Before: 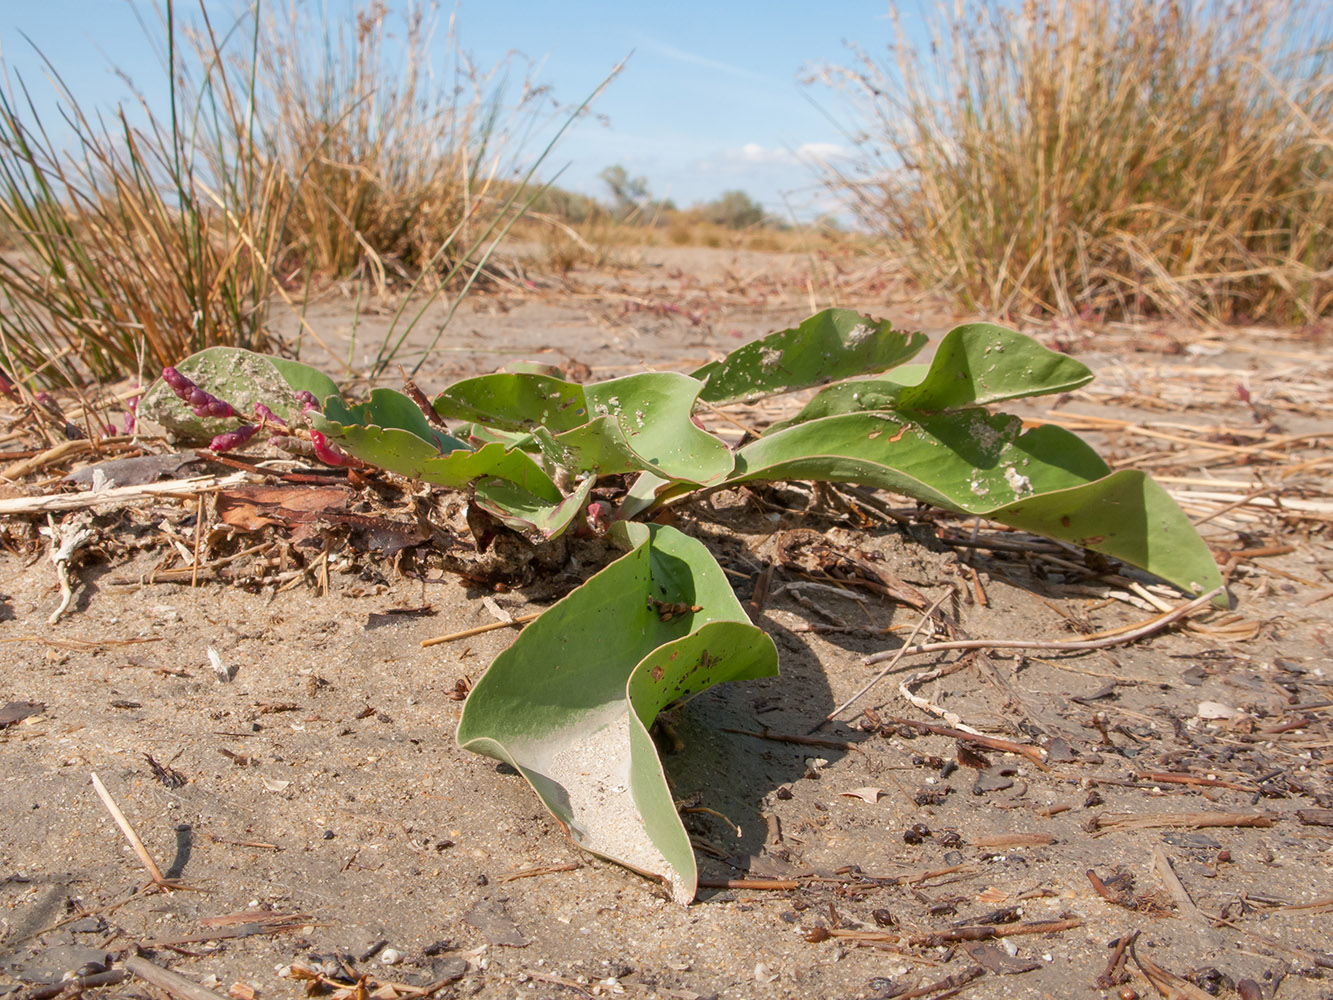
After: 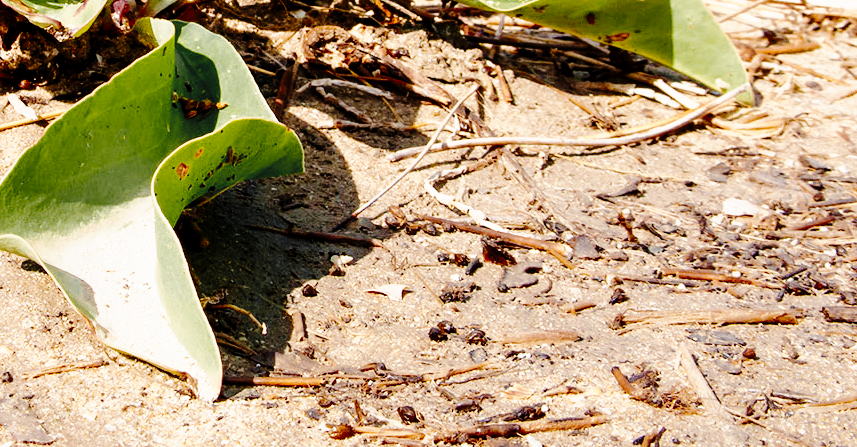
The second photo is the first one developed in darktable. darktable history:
crop and rotate: left 35.674%, top 50.387%, bottom 4.911%
base curve: curves: ch0 [(0, 0) (0.028, 0.03) (0.121, 0.232) (0.46, 0.748) (0.859, 0.968) (1, 1)], preserve colors none
velvia: on, module defaults
color zones: curves: ch0 [(0.035, 0.242) (0.25, 0.5) (0.384, 0.214) (0.488, 0.255) (0.75, 0.5)]; ch1 [(0.063, 0.379) (0.25, 0.5) (0.354, 0.201) (0.489, 0.085) (0.729, 0.271)]; ch2 [(0.25, 0.5) (0.38, 0.517) (0.442, 0.51) (0.735, 0.456)]
tone curve: curves: ch0 [(0, 0) (0.003, 0.003) (0.011, 0.005) (0.025, 0.008) (0.044, 0.012) (0.069, 0.02) (0.1, 0.031) (0.136, 0.047) (0.177, 0.088) (0.224, 0.141) (0.277, 0.222) (0.335, 0.32) (0.399, 0.422) (0.468, 0.523) (0.543, 0.623) (0.623, 0.716) (0.709, 0.796) (0.801, 0.878) (0.898, 0.957) (1, 1)], preserve colors none
exposure: black level correction 0.01, exposure 0.016 EV, compensate exposure bias true, compensate highlight preservation false
